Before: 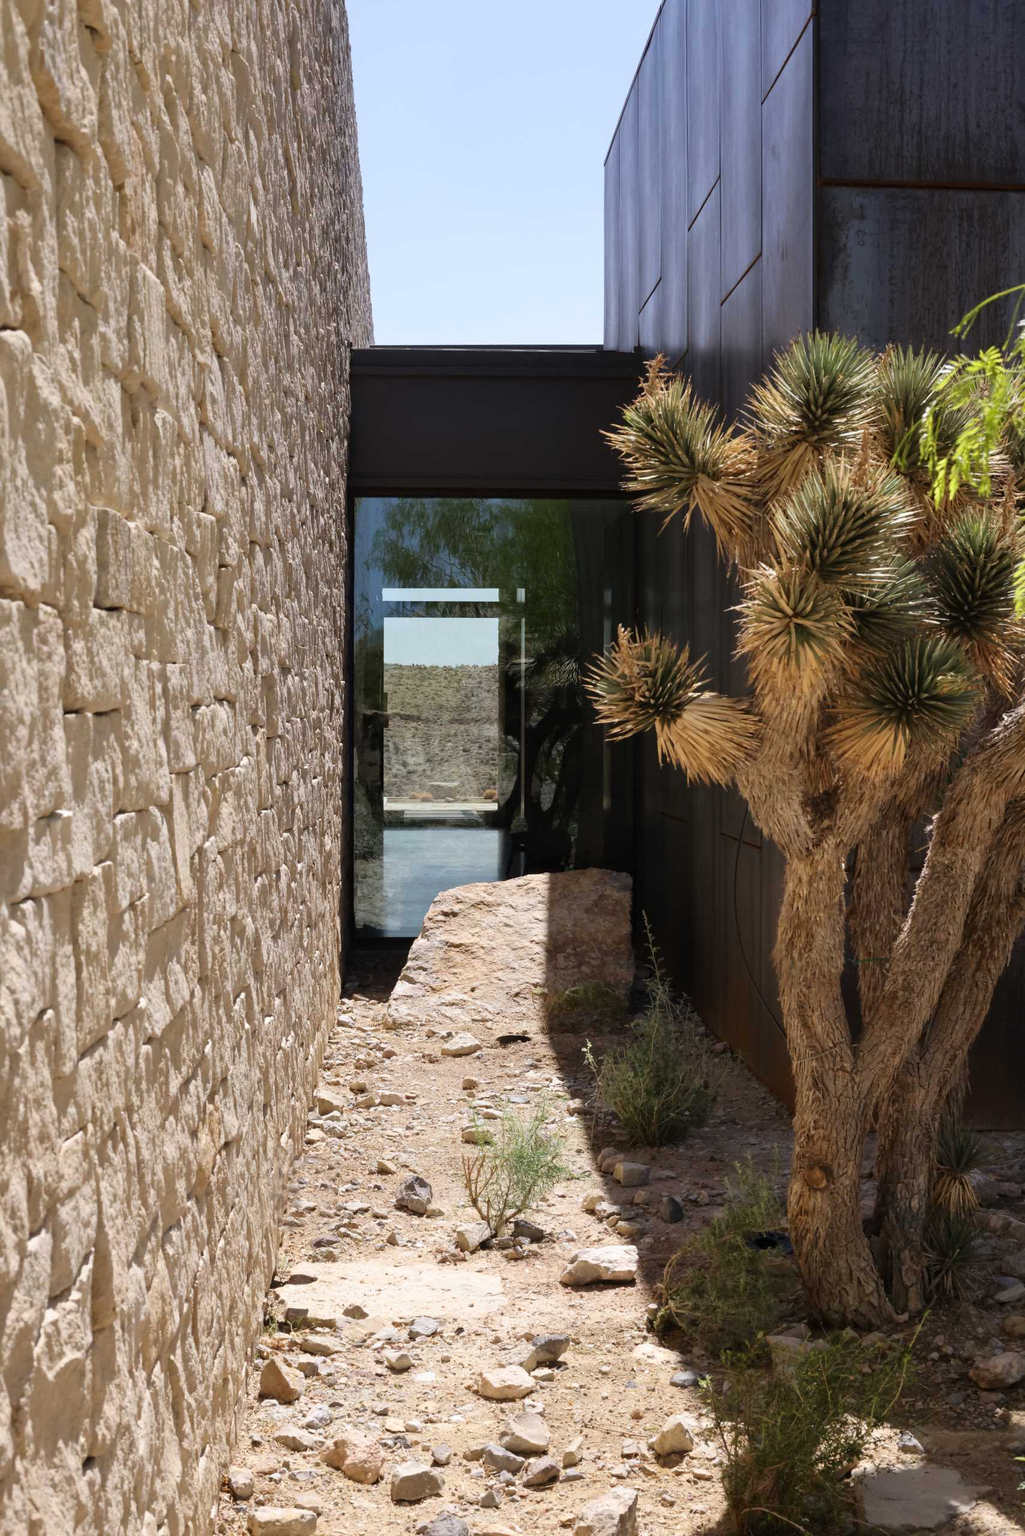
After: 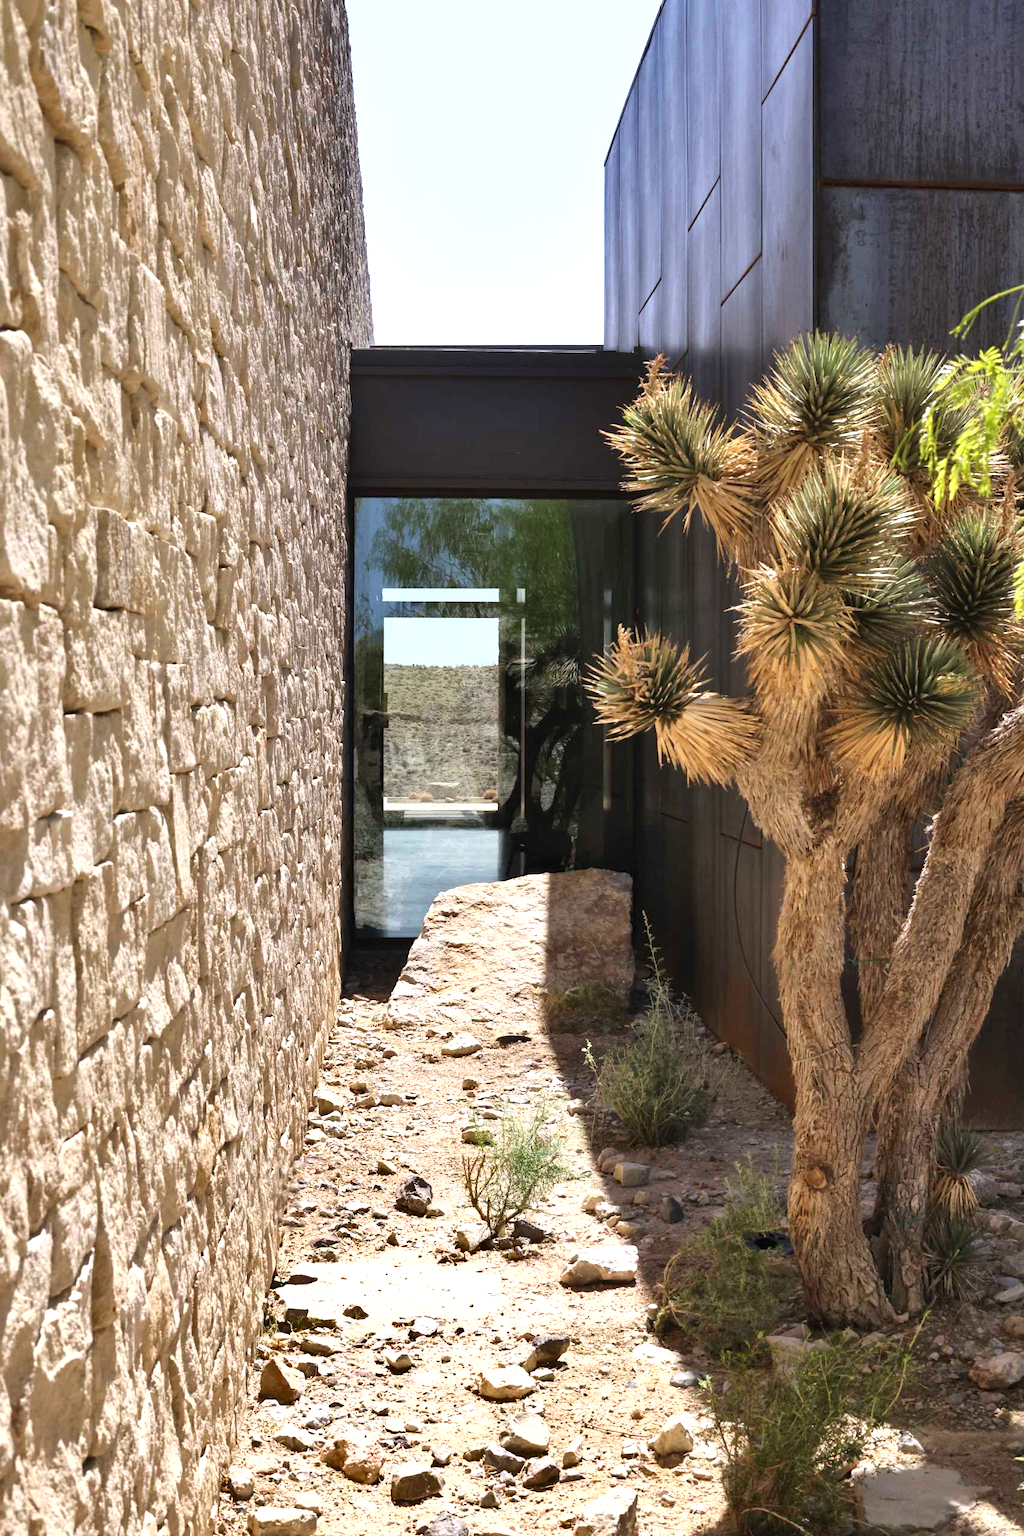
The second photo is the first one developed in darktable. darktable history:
exposure: black level correction 0, exposure 0.699 EV, compensate exposure bias true, compensate highlight preservation false
tone equalizer: on, module defaults
shadows and highlights: soften with gaussian
